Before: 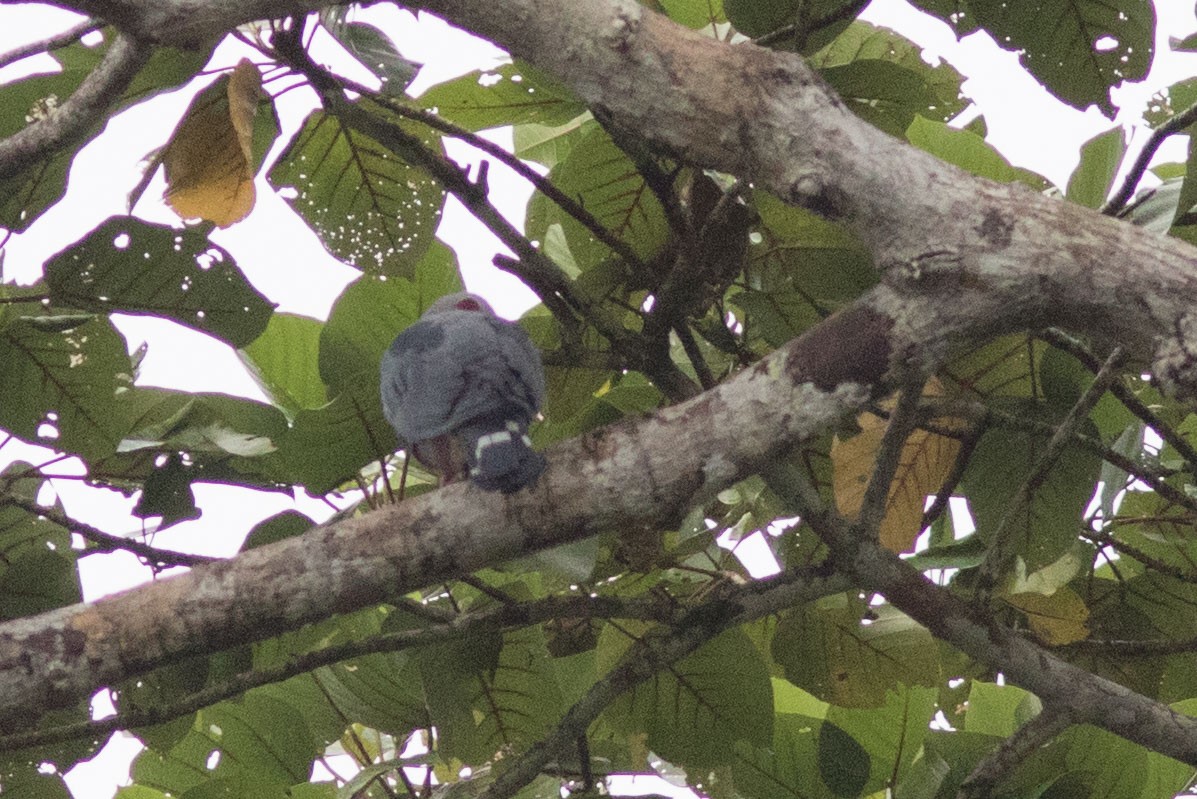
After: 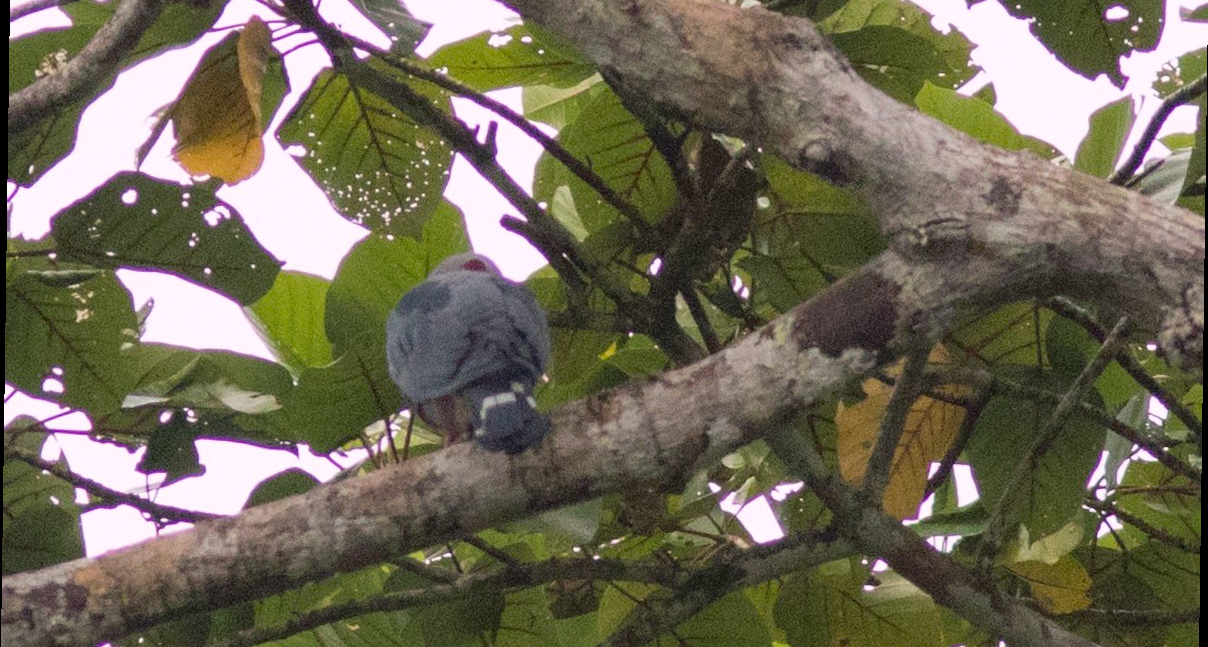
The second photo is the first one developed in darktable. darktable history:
color balance rgb: shadows lift › chroma 2%, shadows lift › hue 217.2°, power › chroma 0.25%, power › hue 60°, highlights gain › chroma 1.5%, highlights gain › hue 309.6°, global offset › luminance -0.5%, perceptual saturation grading › global saturation 15%, global vibrance 20%
crop and rotate: top 5.667%, bottom 14.937%
rotate and perspective: rotation 0.8°, automatic cropping off
